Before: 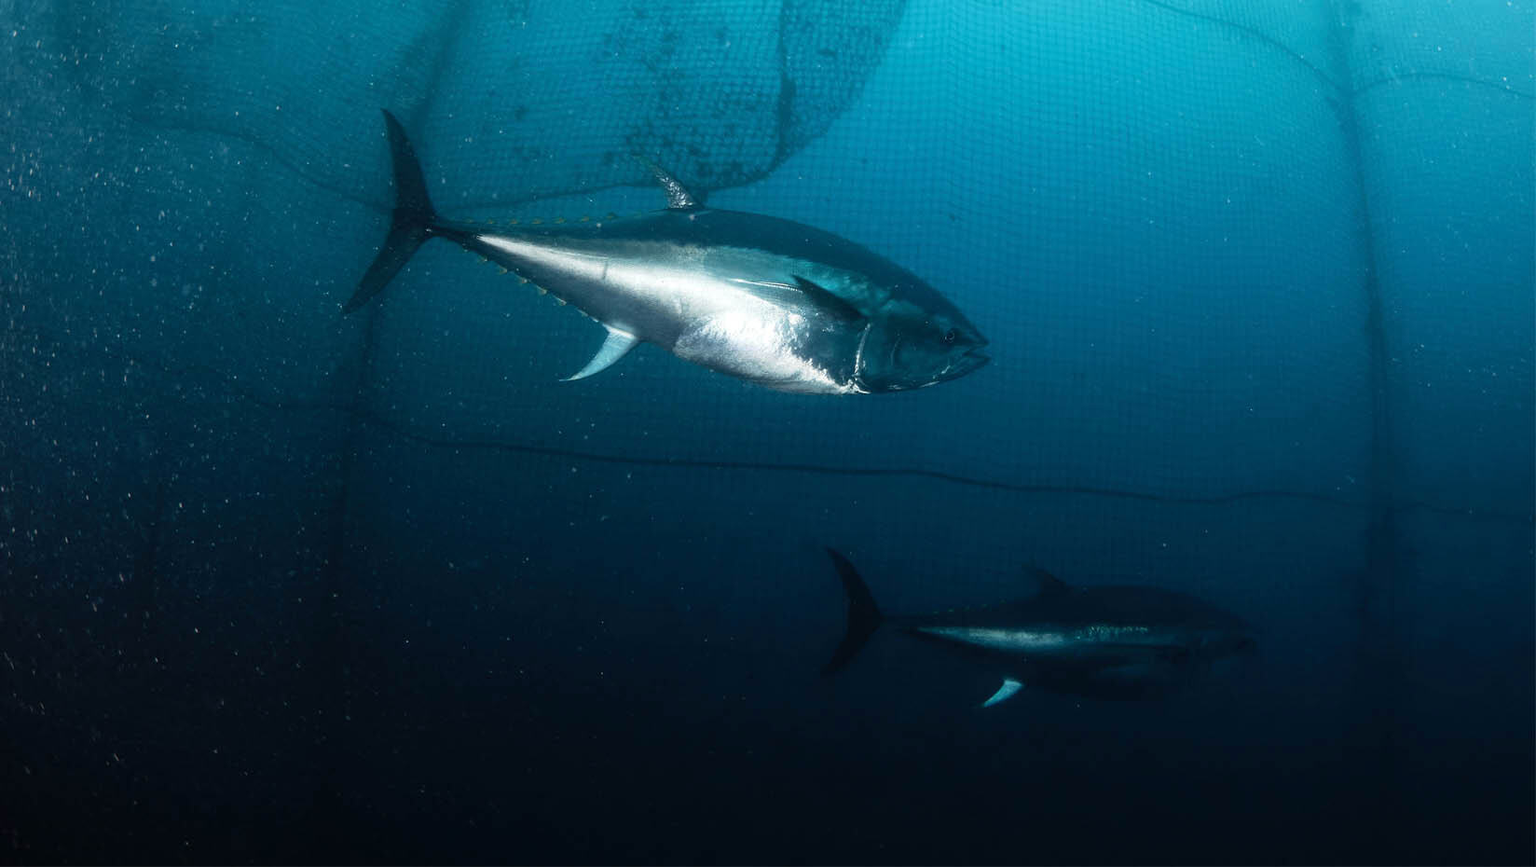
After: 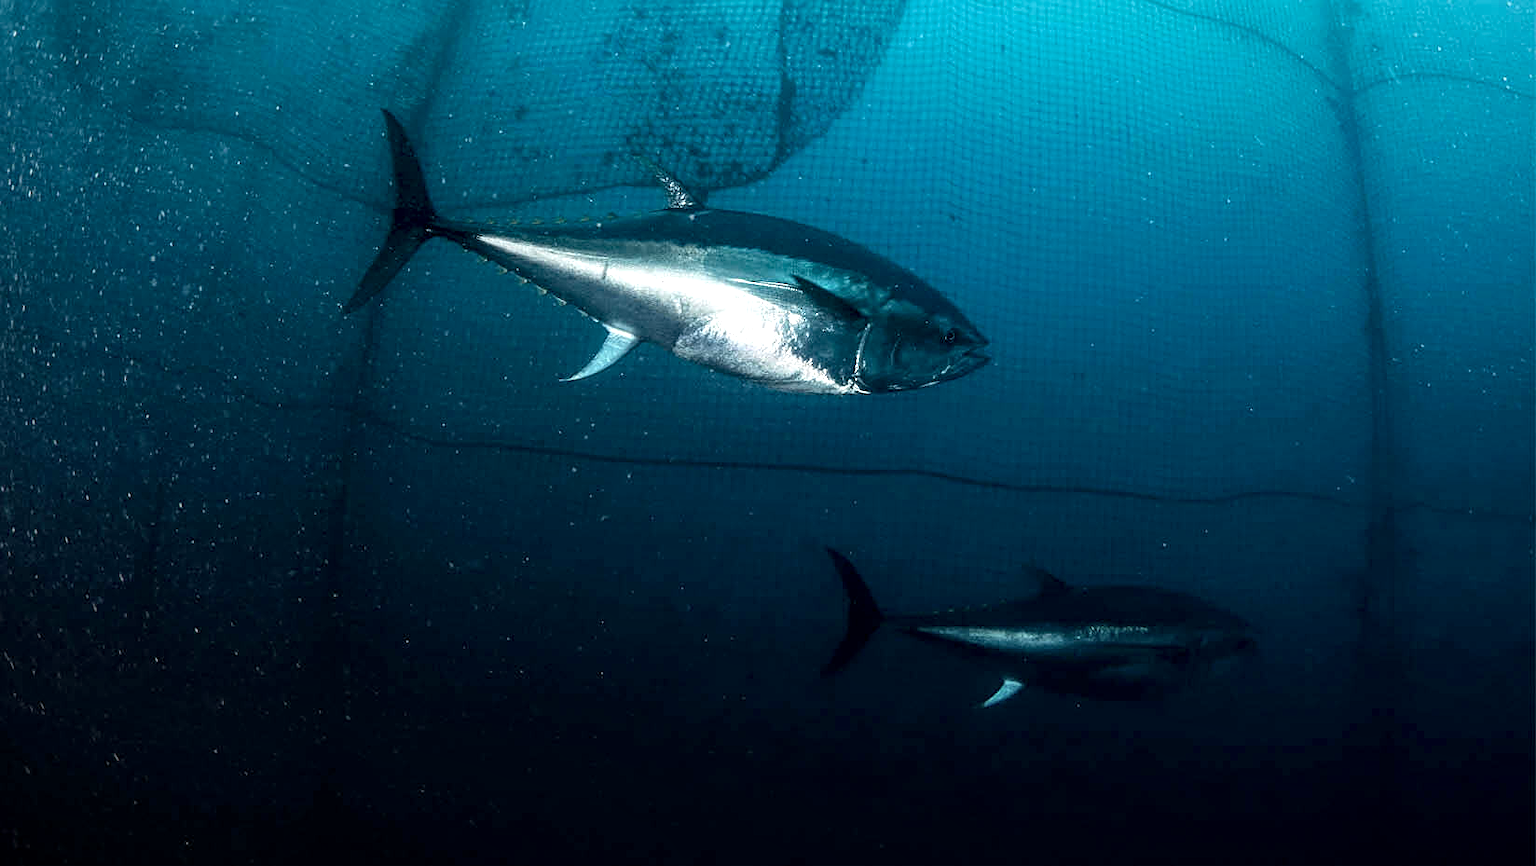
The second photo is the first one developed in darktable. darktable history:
local contrast: detail 154%
sharpen: on, module defaults
haze removal: compatibility mode true, adaptive false
